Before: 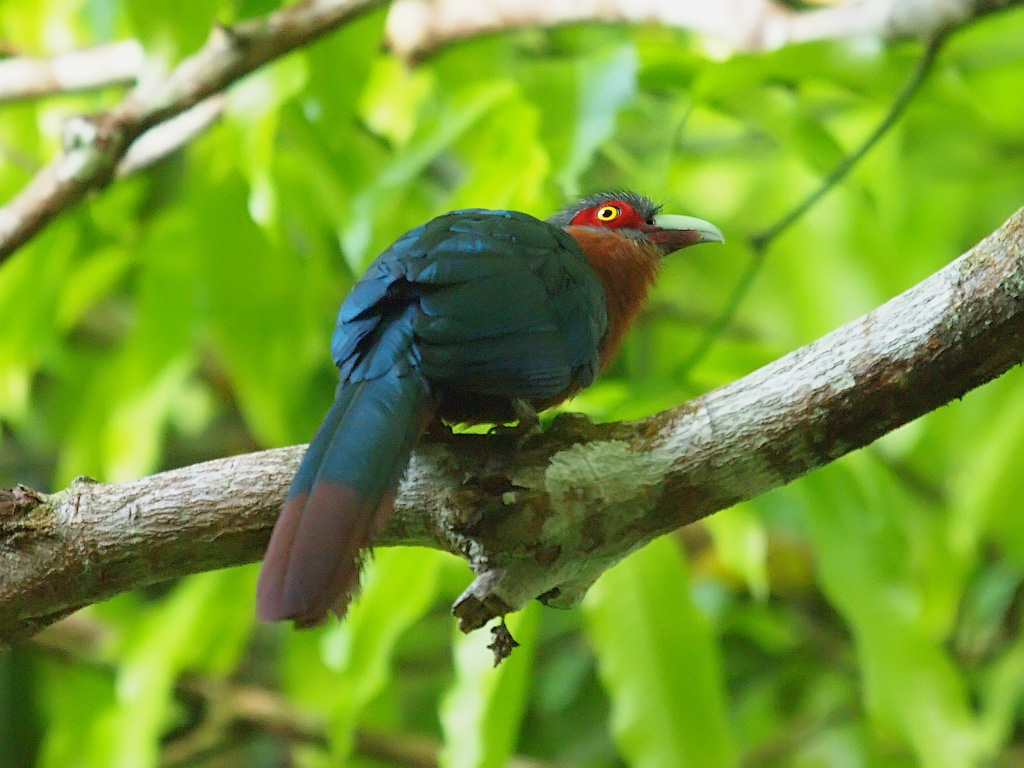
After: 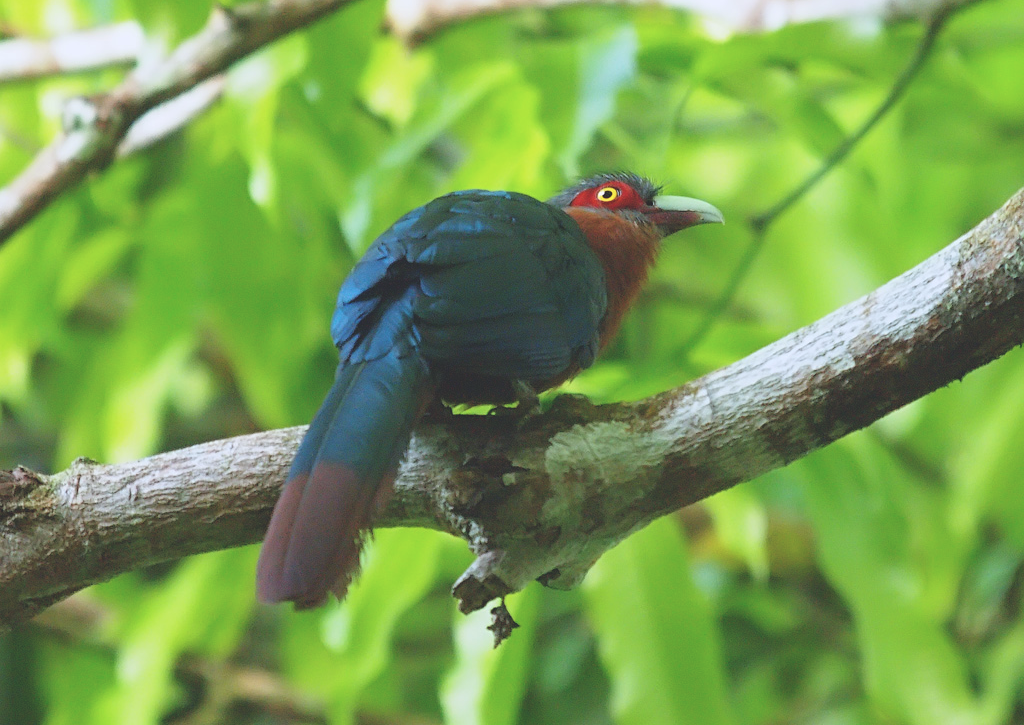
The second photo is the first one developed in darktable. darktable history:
exposure: black level correction -0.023, exposure -0.039 EV, compensate highlight preservation false
color calibration: illuminant as shot in camera, x 0.358, y 0.373, temperature 4628.91 K
crop and rotate: top 2.479%, bottom 3.018%
